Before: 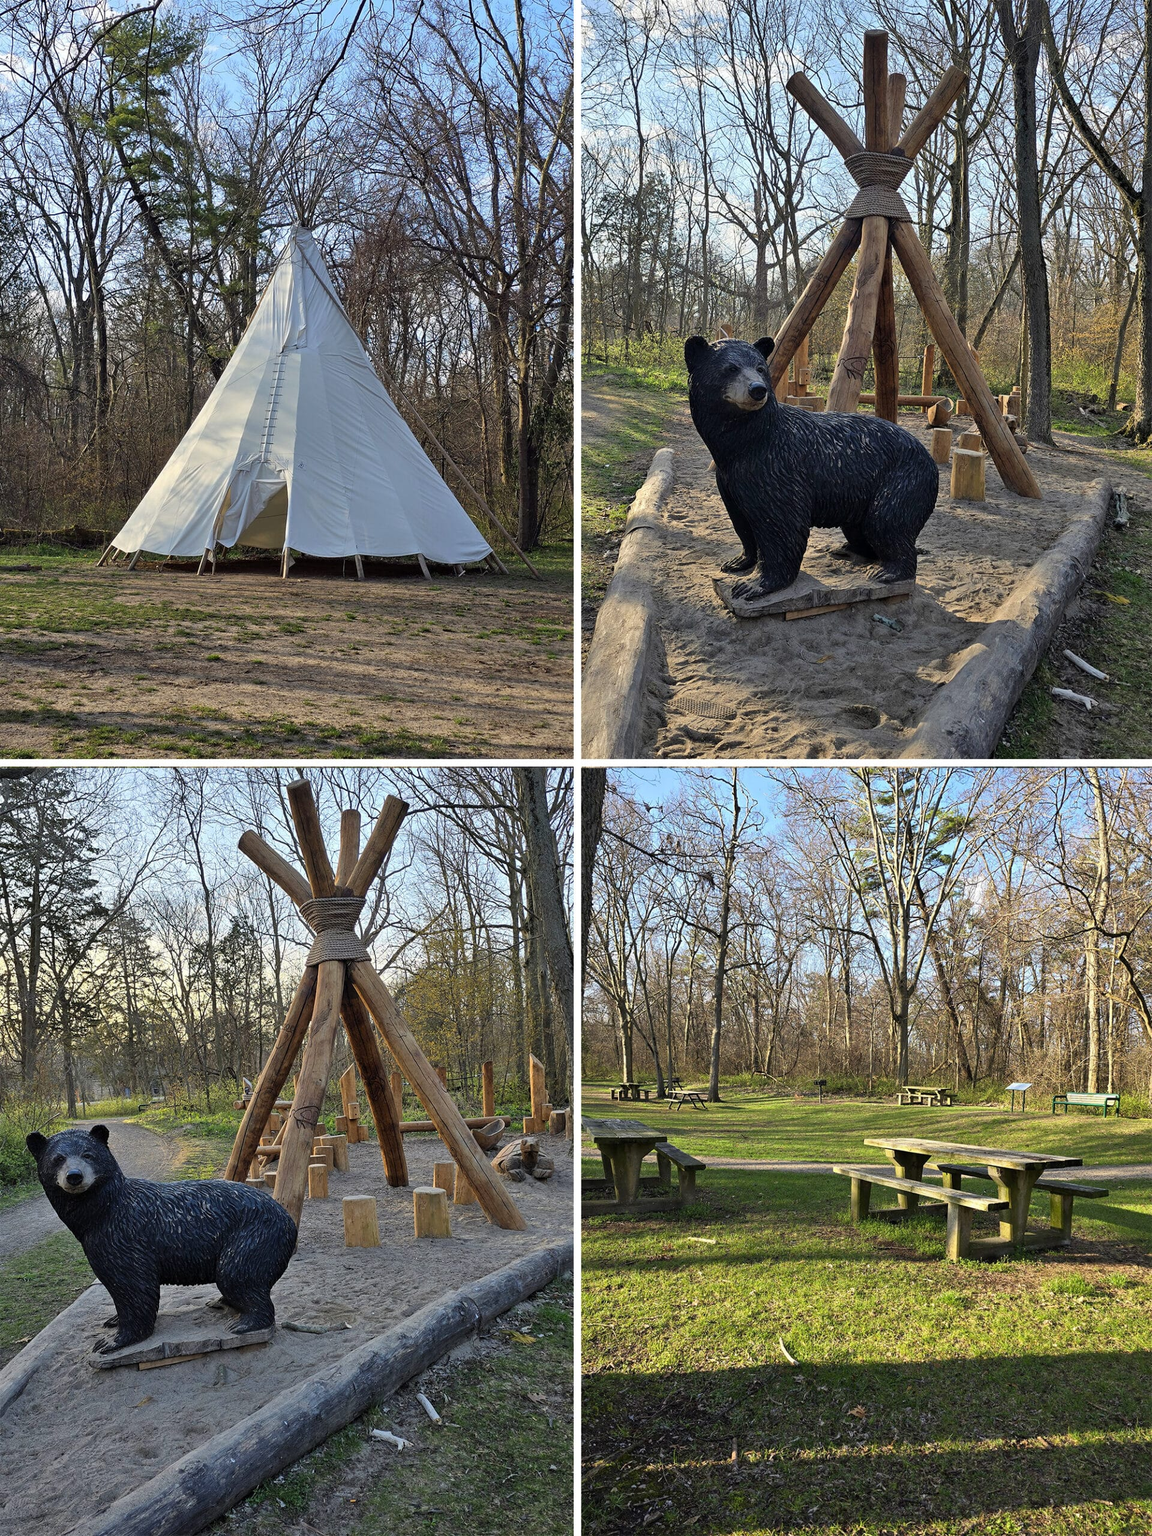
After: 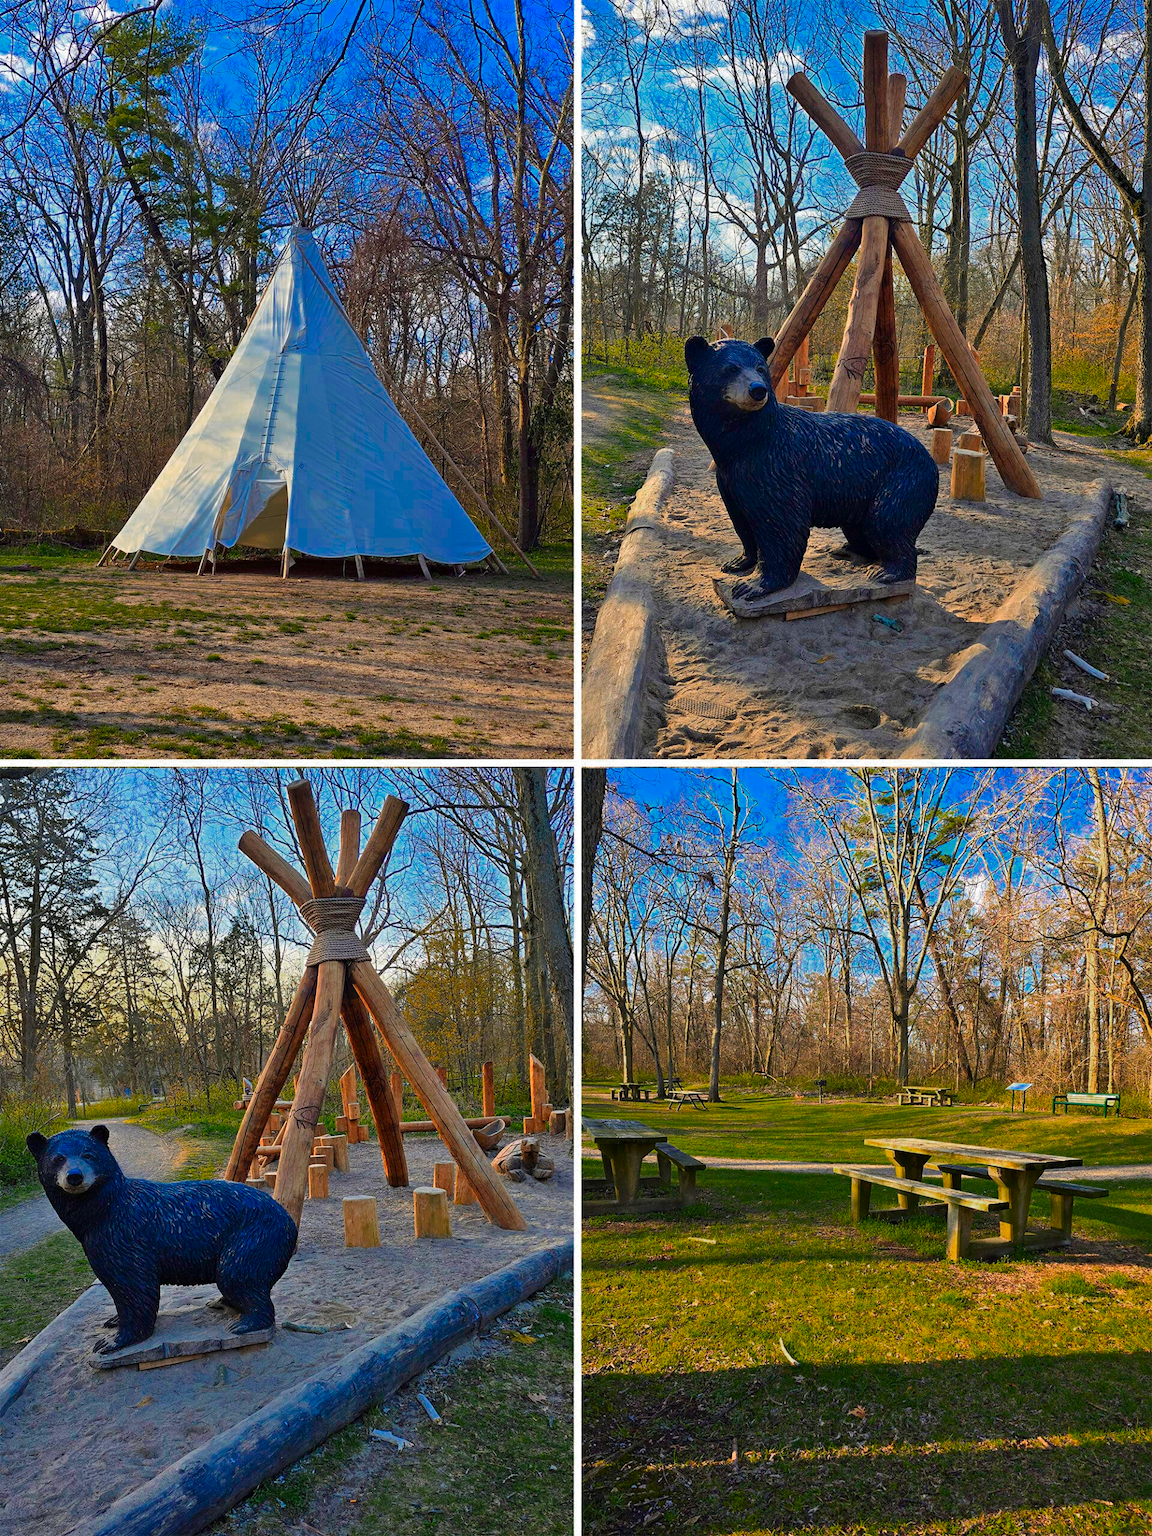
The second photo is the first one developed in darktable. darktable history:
contrast brightness saturation: contrast 0.095, saturation 0.267
color zones: curves: ch0 [(0, 0.553) (0.123, 0.58) (0.23, 0.419) (0.468, 0.155) (0.605, 0.132) (0.723, 0.063) (0.833, 0.172) (0.921, 0.468)]; ch1 [(0.025, 0.645) (0.229, 0.584) (0.326, 0.551) (0.537, 0.446) (0.599, 0.911) (0.708, 1) (0.805, 0.944)]; ch2 [(0.086, 0.468) (0.254, 0.464) (0.638, 0.564) (0.702, 0.592) (0.768, 0.564)]
